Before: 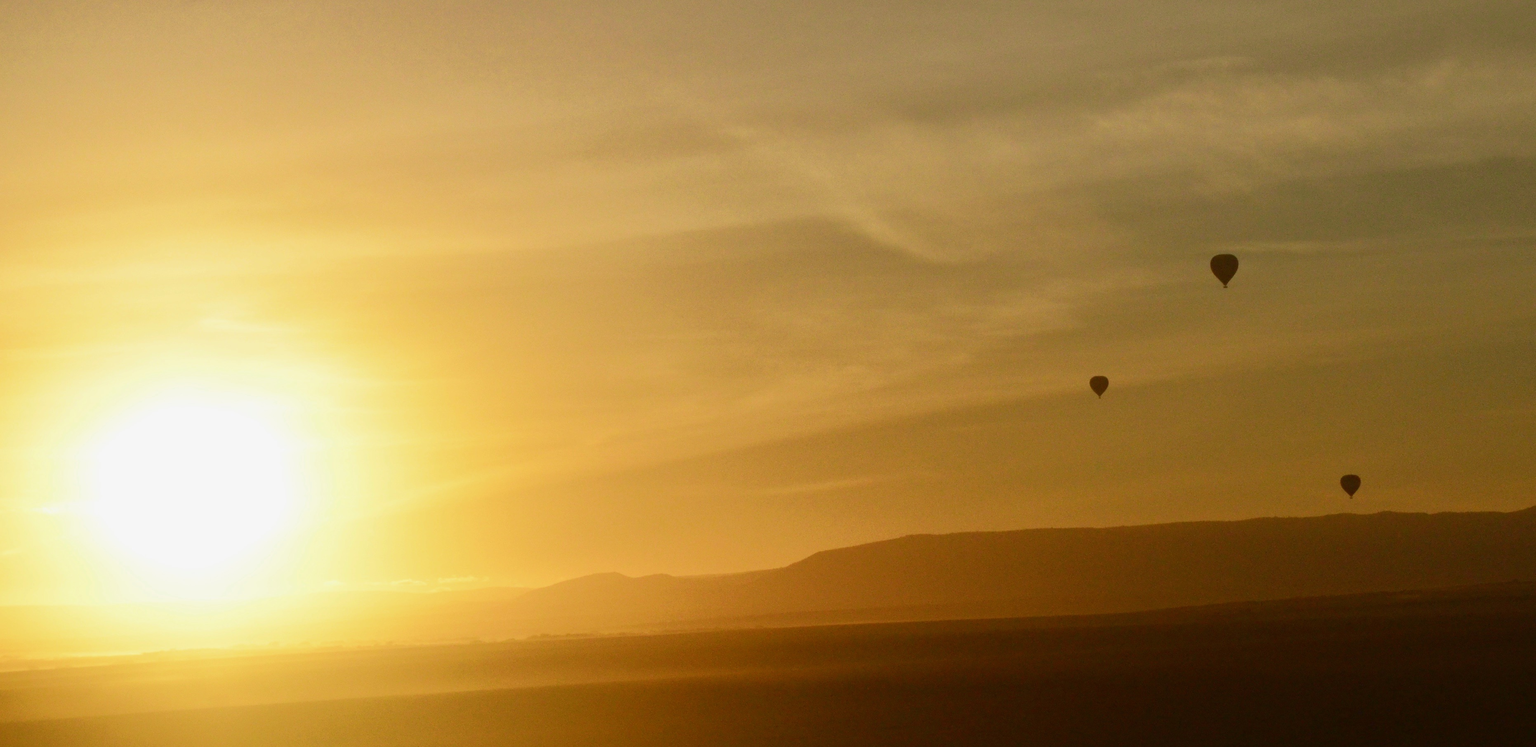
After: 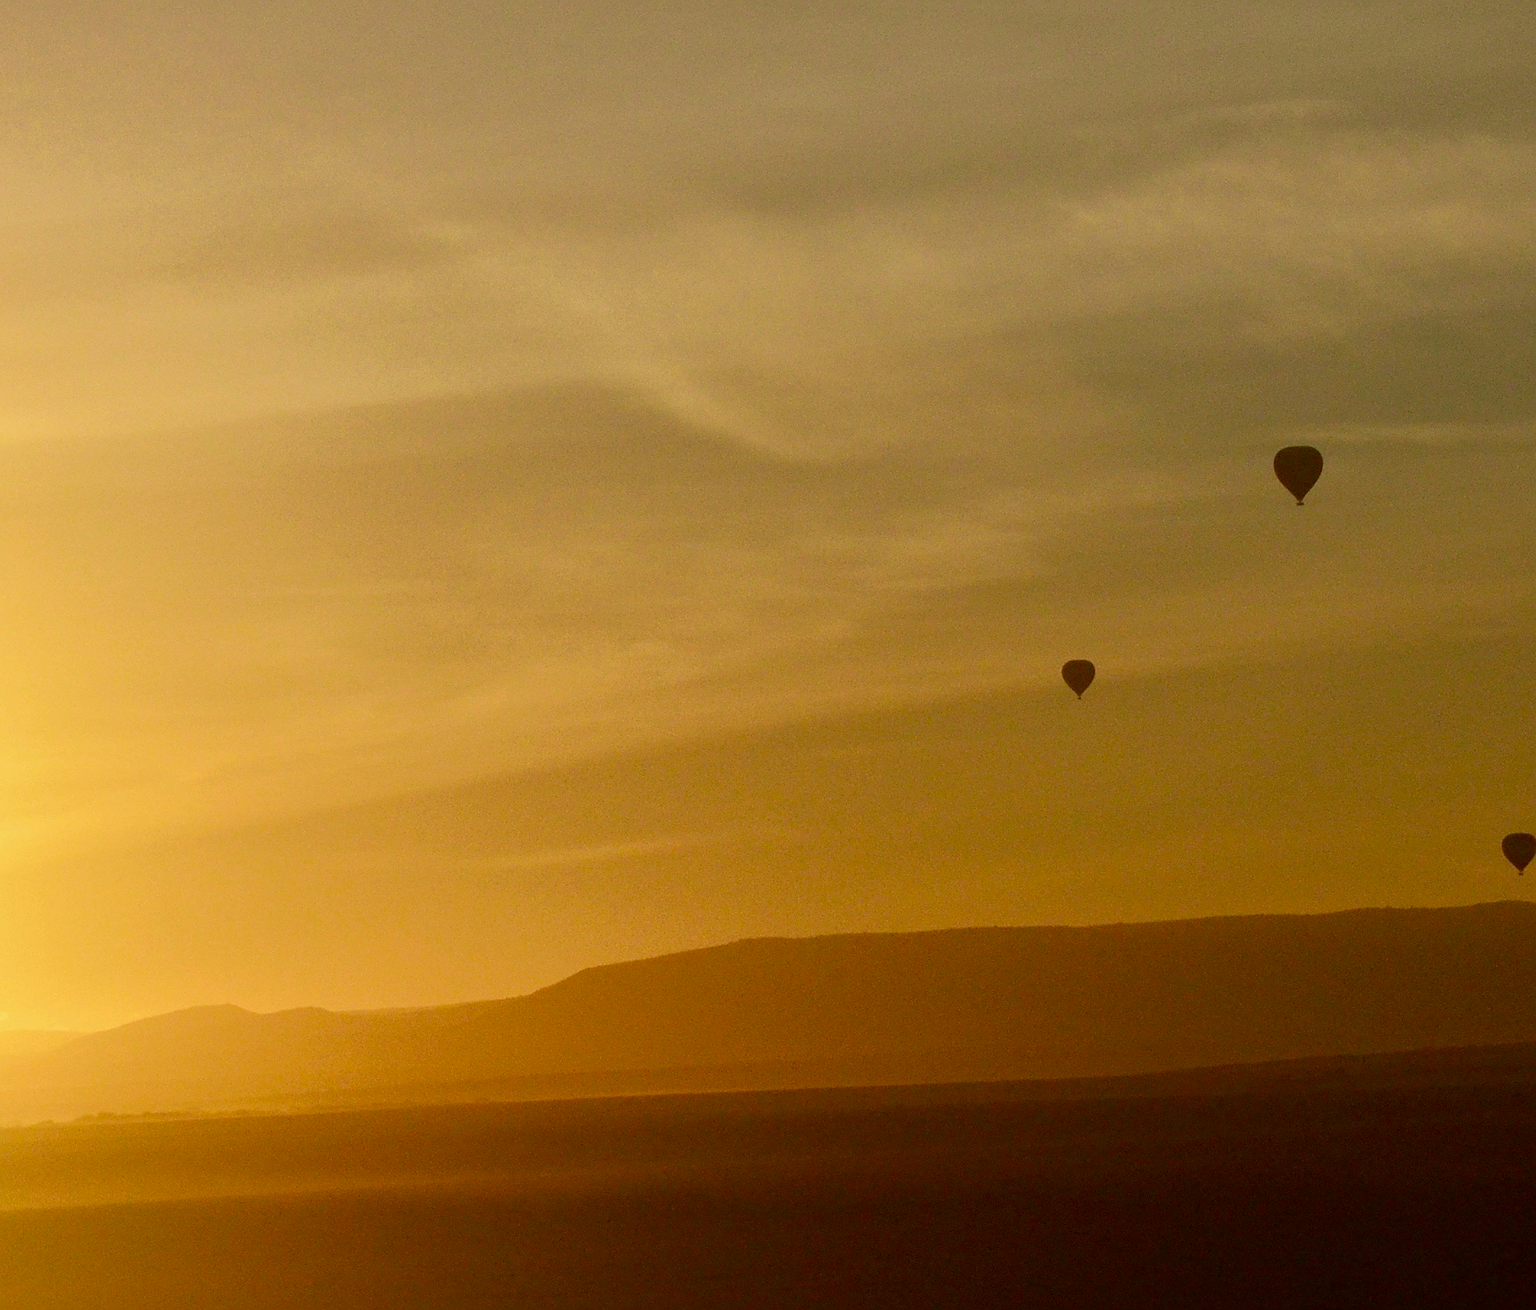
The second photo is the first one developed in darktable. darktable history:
sharpen: on, module defaults
tone equalizer: on, module defaults
crop: left 31.559%, top 0.002%, right 11.437%
